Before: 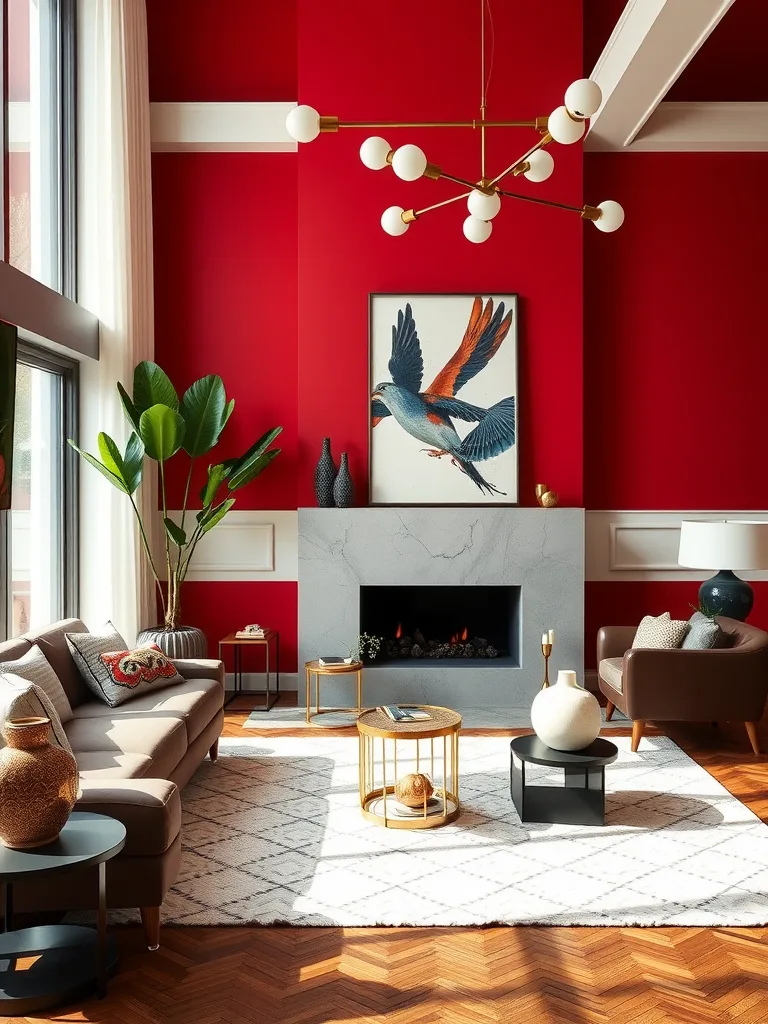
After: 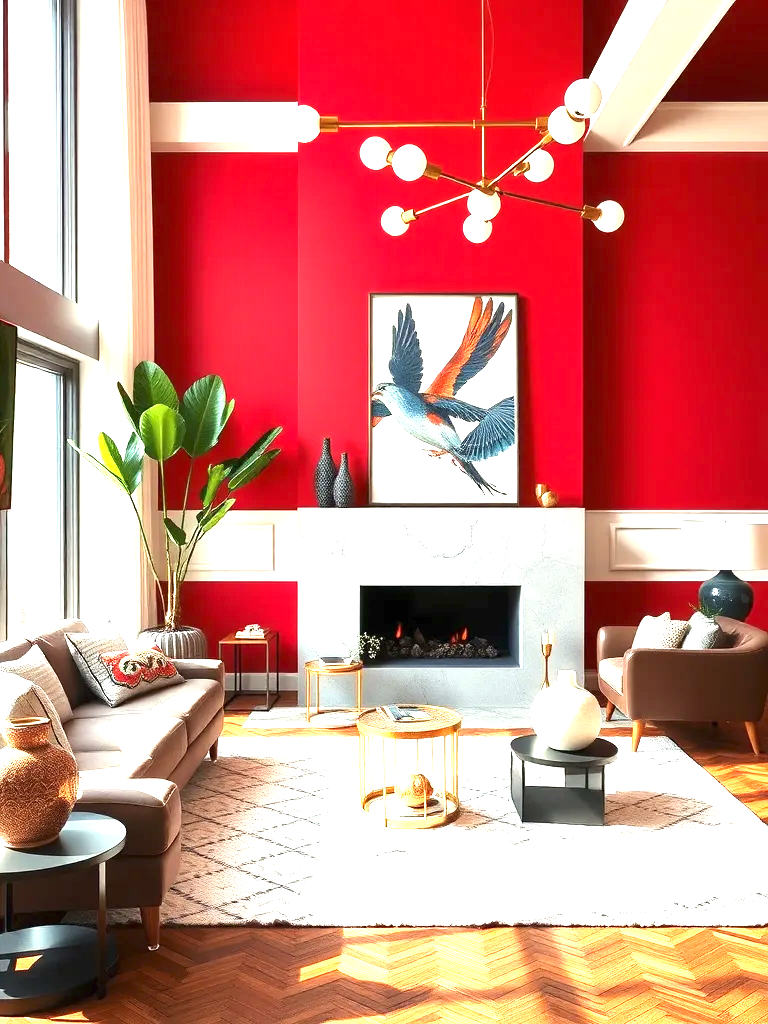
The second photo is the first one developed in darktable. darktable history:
exposure: black level correction 0, exposure 1.633 EV, compensate exposure bias true, compensate highlight preservation false
